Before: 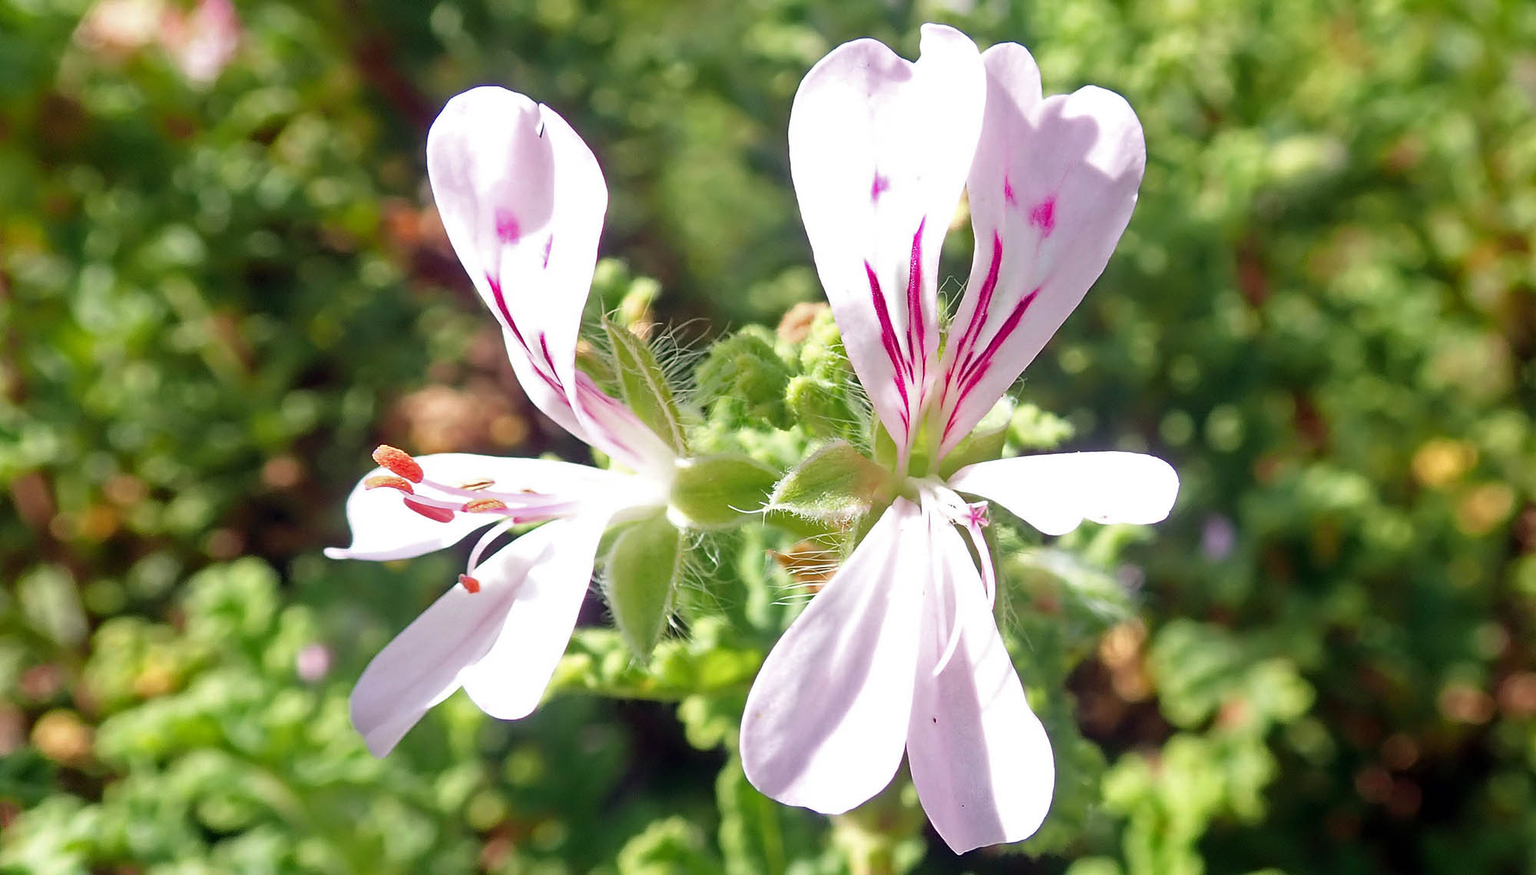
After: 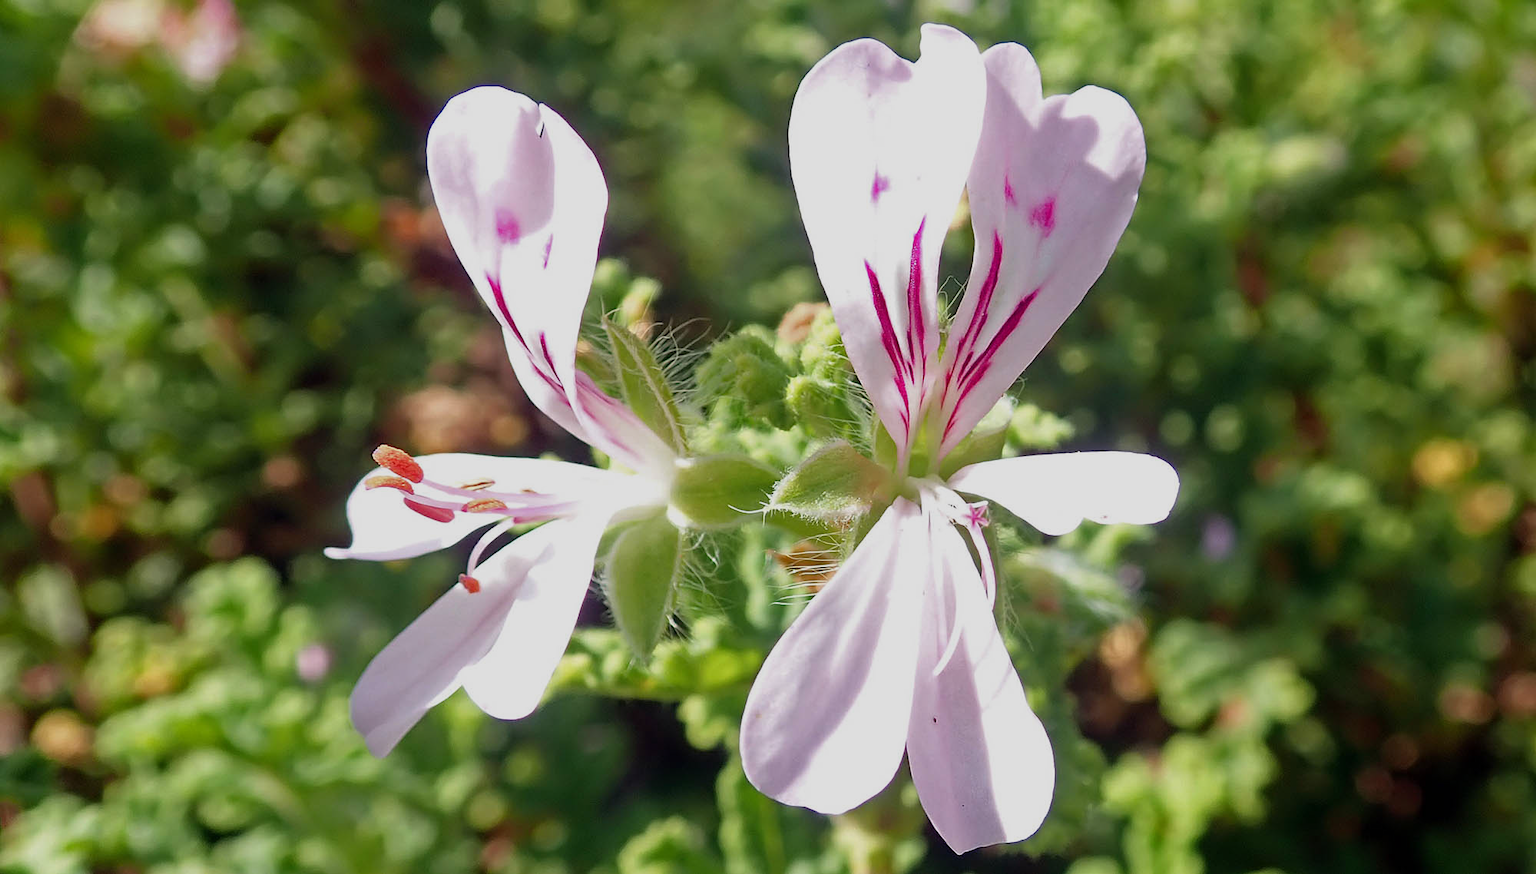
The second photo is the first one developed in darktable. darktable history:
exposure: exposure 0.551 EV, compensate exposure bias true, compensate highlight preservation false
